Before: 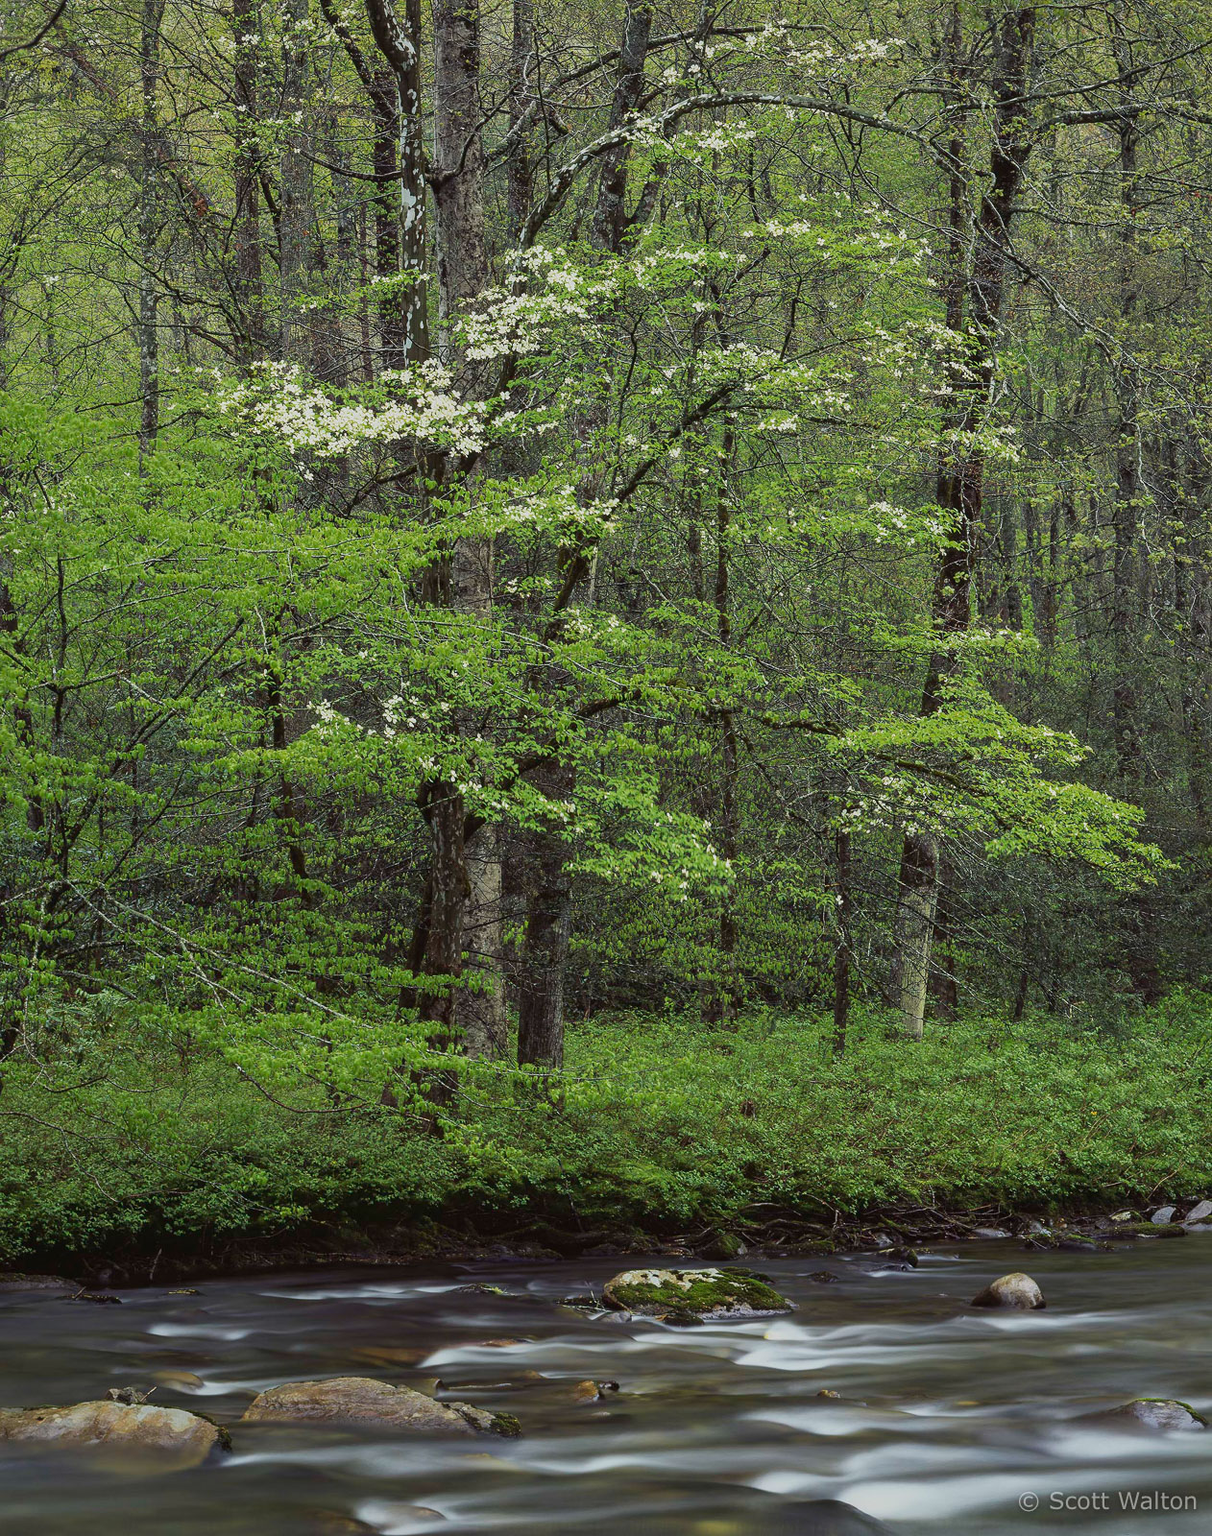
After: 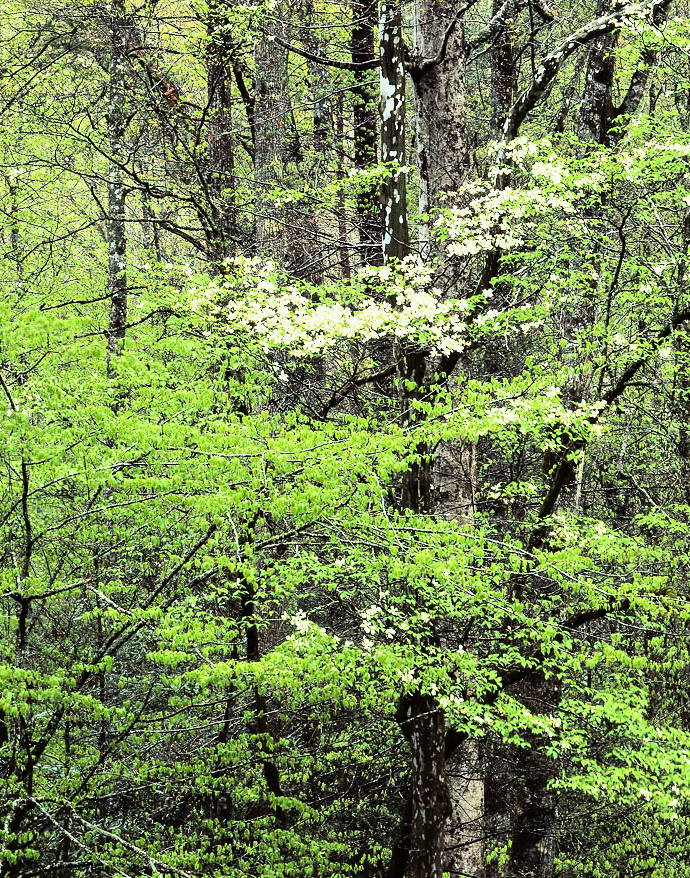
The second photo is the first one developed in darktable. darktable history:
rgb curve: curves: ch0 [(0, 0) (0.21, 0.15) (0.24, 0.21) (0.5, 0.75) (0.75, 0.96) (0.89, 0.99) (1, 1)]; ch1 [(0, 0.02) (0.21, 0.13) (0.25, 0.2) (0.5, 0.67) (0.75, 0.9) (0.89, 0.97) (1, 1)]; ch2 [(0, 0.02) (0.21, 0.13) (0.25, 0.2) (0.5, 0.67) (0.75, 0.9) (0.89, 0.97) (1, 1)], compensate middle gray true
crop and rotate: left 3.047%, top 7.509%, right 42.236%, bottom 37.598%
